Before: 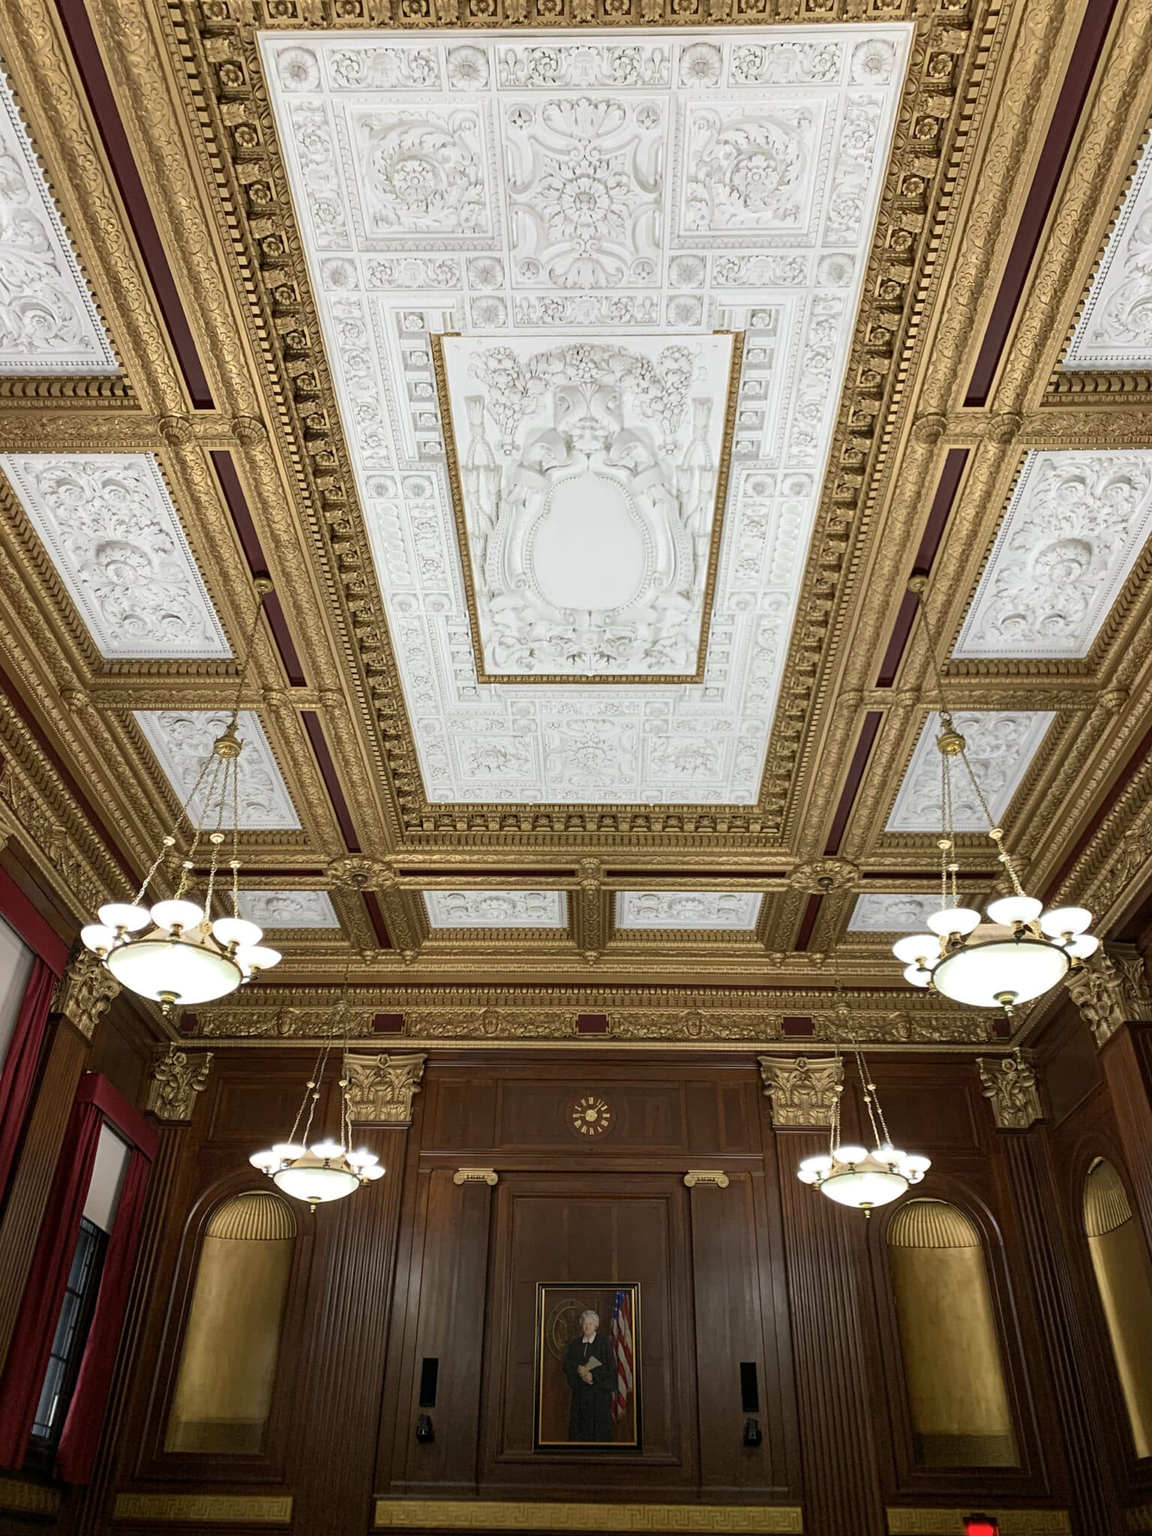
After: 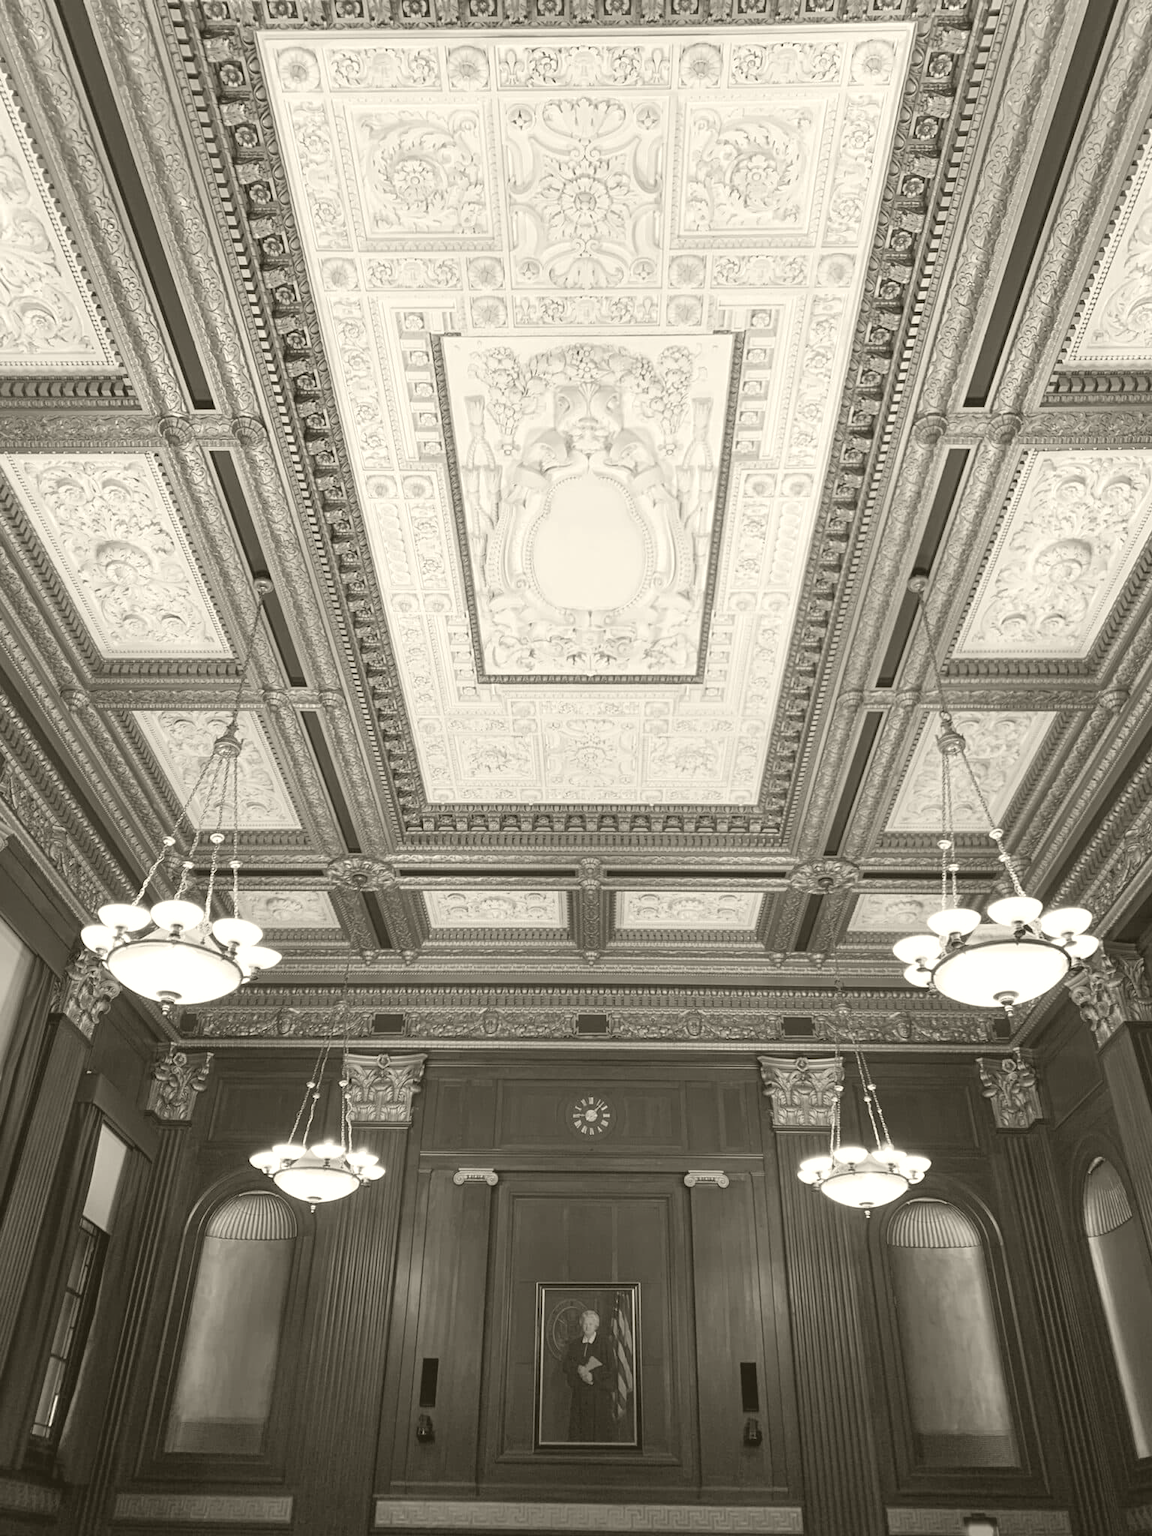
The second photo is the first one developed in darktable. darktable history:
exposure: black level correction 0, exposure 1.75 EV, compensate exposure bias true, compensate highlight preservation false
colorize: hue 41.44°, saturation 22%, source mix 60%, lightness 10.61%
